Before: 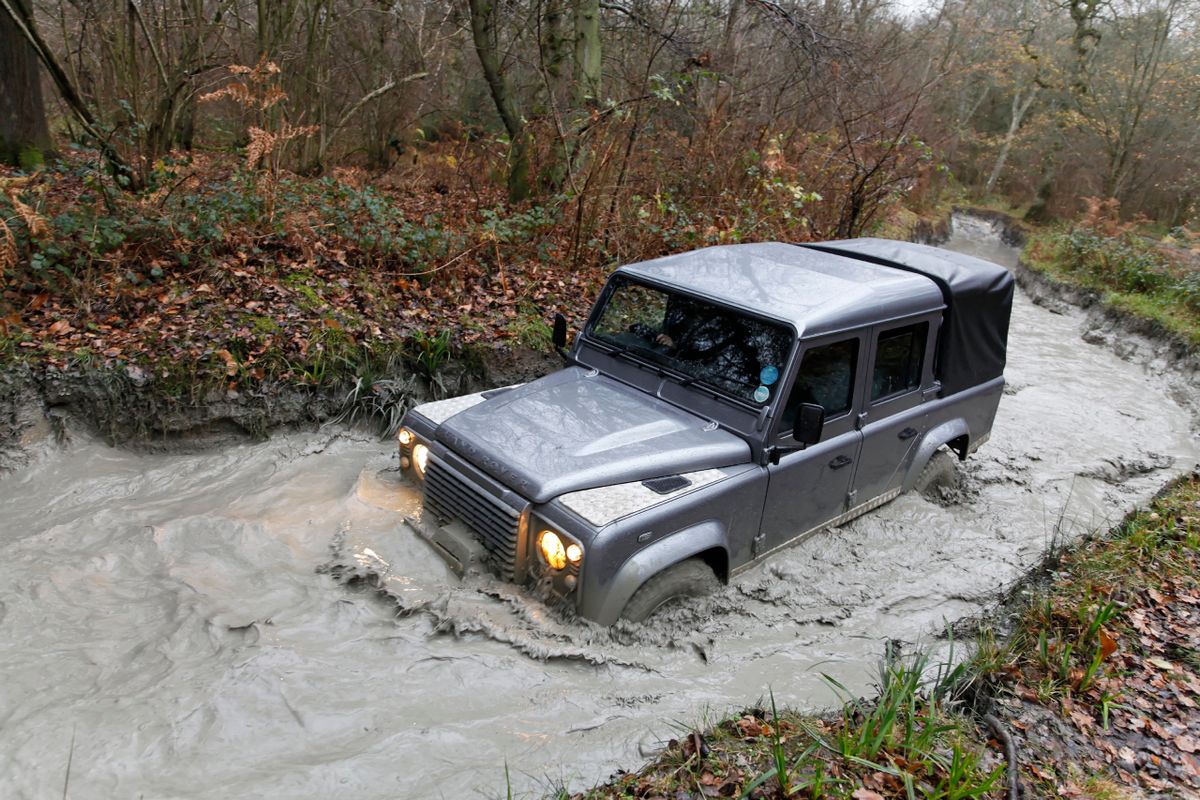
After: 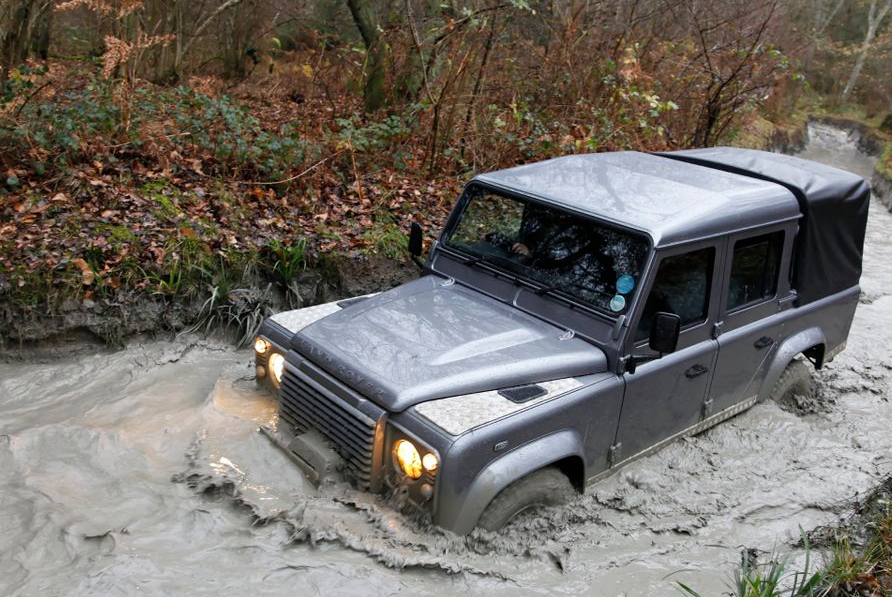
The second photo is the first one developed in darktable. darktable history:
crop and rotate: left 12.076%, top 11.454%, right 13.513%, bottom 13.797%
